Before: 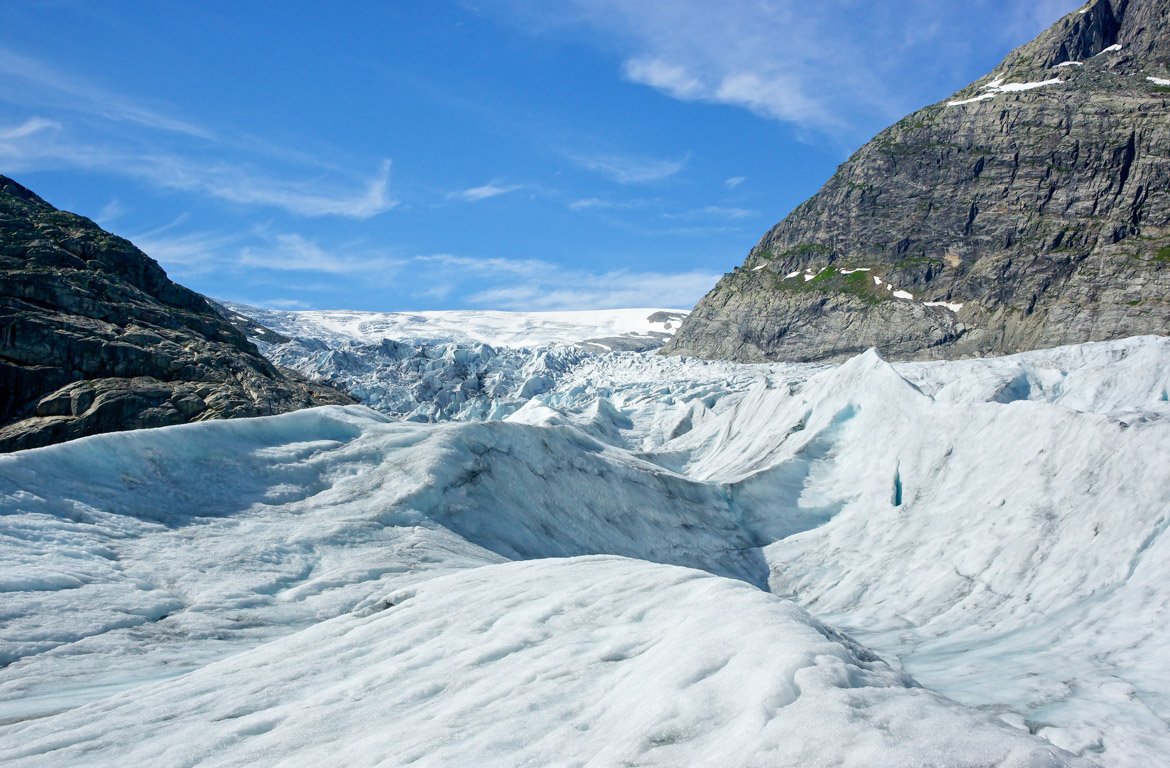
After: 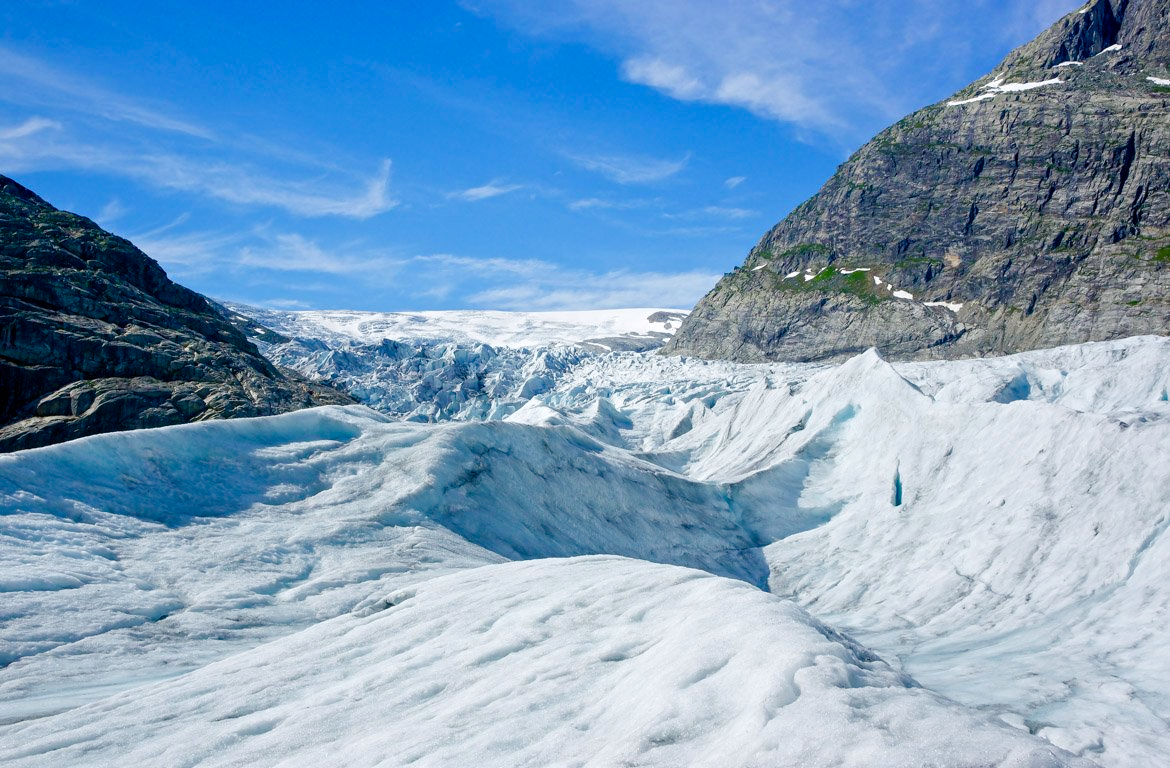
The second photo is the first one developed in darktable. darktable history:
color balance rgb: power › chroma 1.014%, power › hue 257.4°, perceptual saturation grading › global saturation 25.927%, perceptual saturation grading › highlights -50.175%, perceptual saturation grading › shadows 30.463%, global vibrance 20%
